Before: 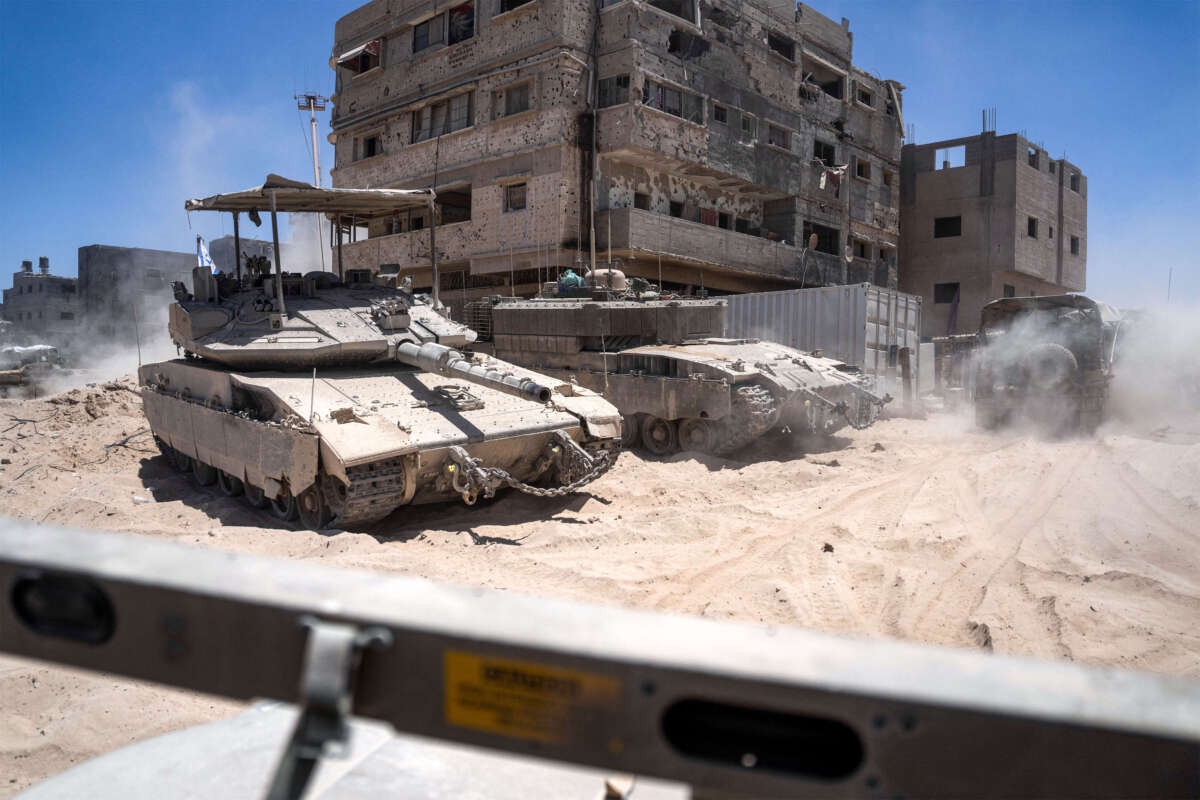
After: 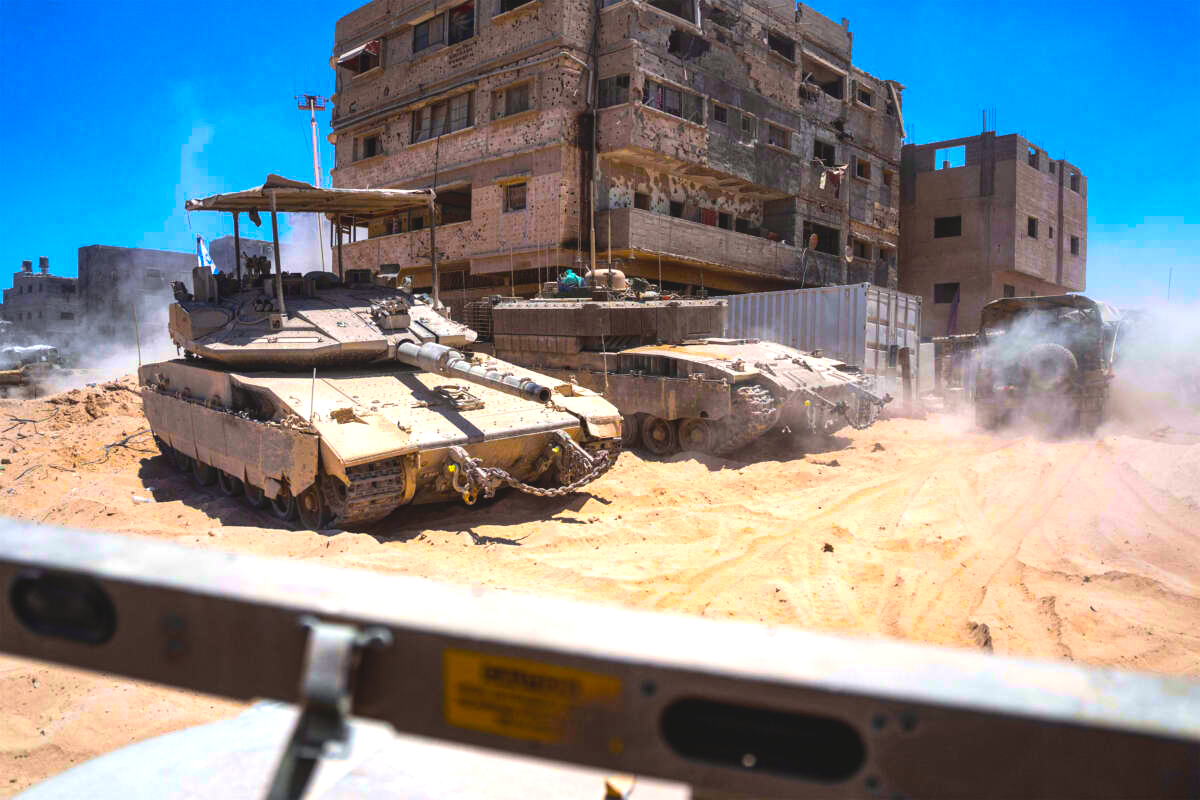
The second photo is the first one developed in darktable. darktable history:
color balance rgb: shadows lift › chroma 2.053%, shadows lift › hue 51.93°, global offset › luminance 0.223%, linear chroma grading › shadows -39.561%, linear chroma grading › highlights 40.203%, linear chroma grading › global chroma 45.615%, linear chroma grading › mid-tones -29.701%, perceptual saturation grading › global saturation 36.604%, perceptual saturation grading › shadows 34.613%, global vibrance 11.507%, contrast 4.971%
tone equalizer: -8 EV -0.393 EV, -7 EV -0.407 EV, -6 EV -0.349 EV, -5 EV -0.205 EV, -3 EV 0.213 EV, -2 EV 0.358 EV, -1 EV 0.402 EV, +0 EV 0.429 EV, edges refinement/feathering 500, mask exposure compensation -1.57 EV, preserve details no
contrast brightness saturation: contrast -0.095, brightness 0.044, saturation 0.079
